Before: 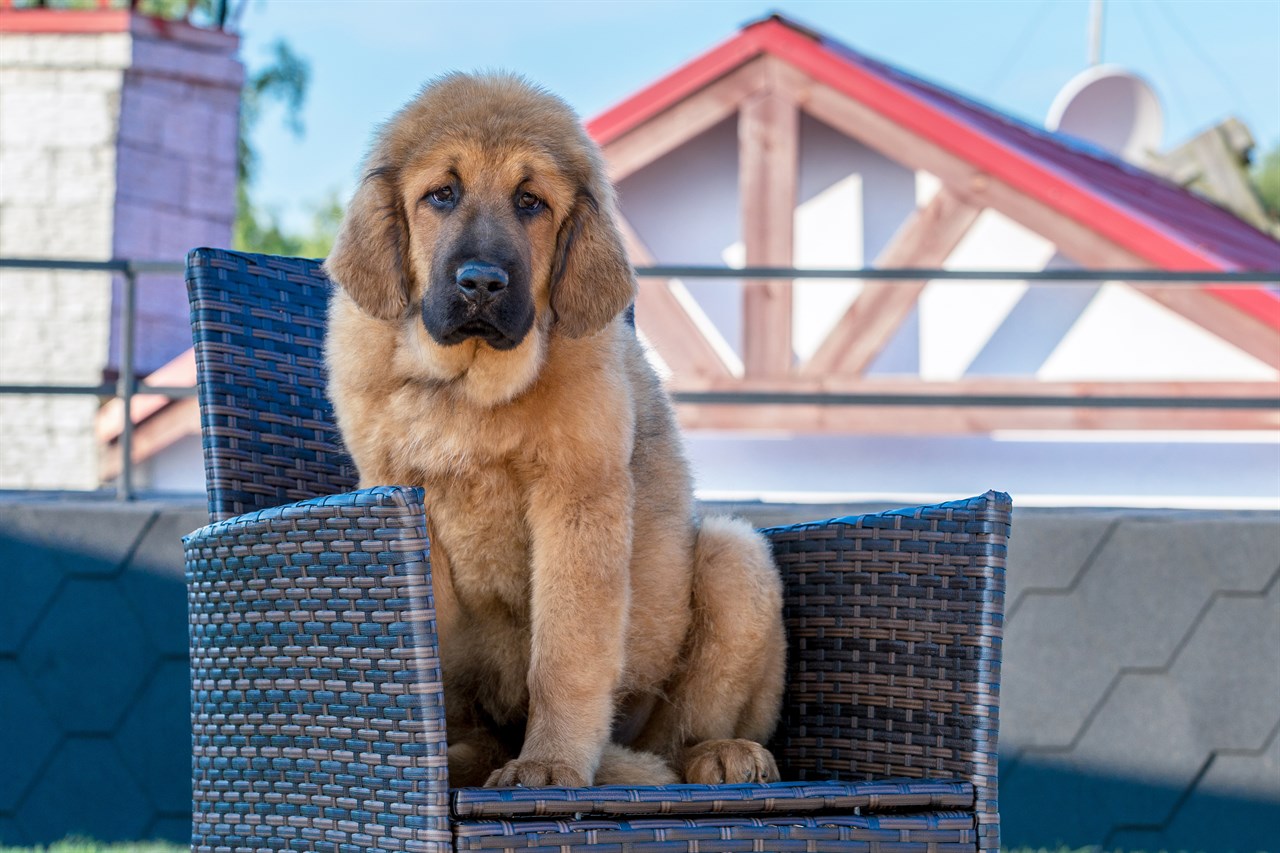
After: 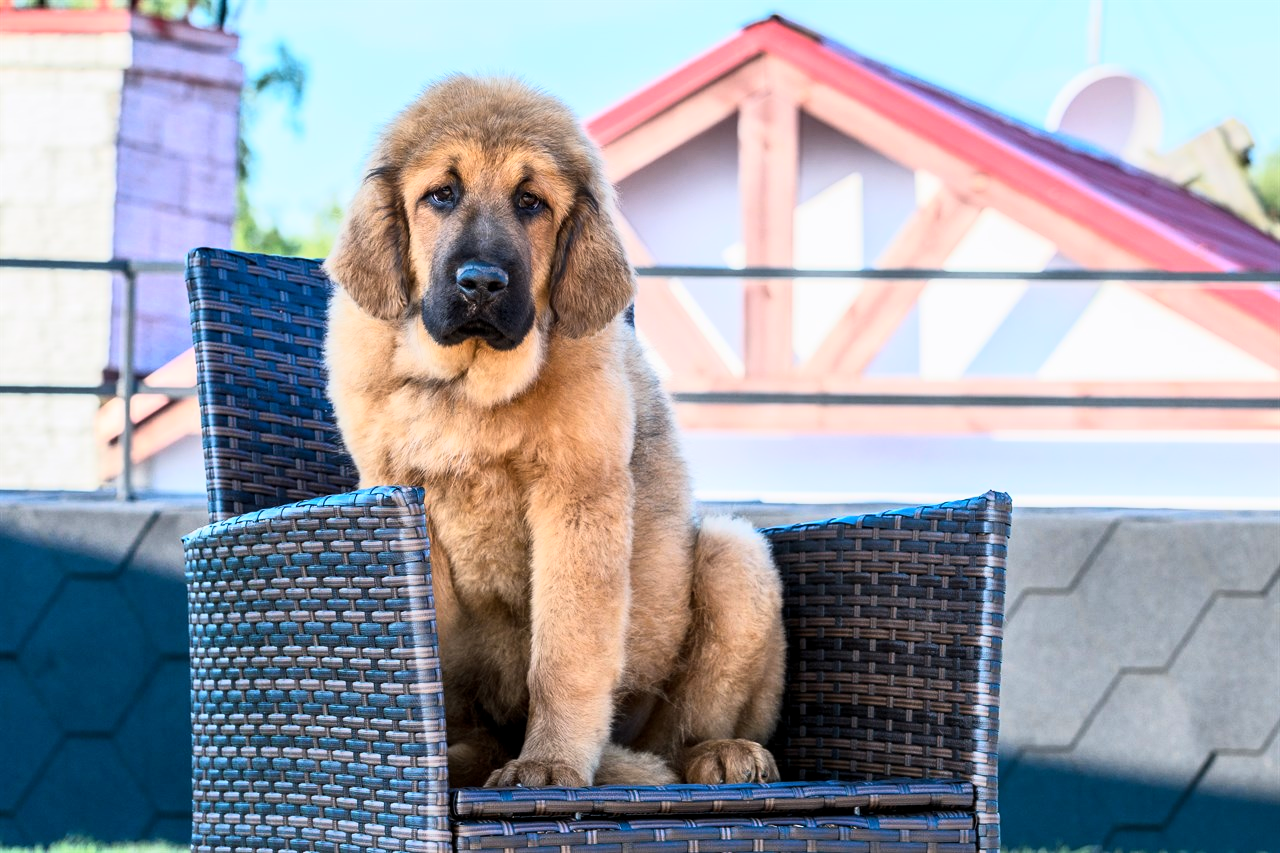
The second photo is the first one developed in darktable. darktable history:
exposure: black level correction 0.001, exposure -0.122 EV, compensate exposure bias true, compensate highlight preservation false
tone equalizer: -8 EV -0.751 EV, -7 EV -0.701 EV, -6 EV -0.631 EV, -5 EV -0.362 EV, -3 EV 0.382 EV, -2 EV 0.6 EV, -1 EV 0.693 EV, +0 EV 0.759 EV, edges refinement/feathering 500, mask exposure compensation -1.57 EV, preserve details no
base curve: curves: ch0 [(0, 0) (0.088, 0.125) (0.176, 0.251) (0.354, 0.501) (0.613, 0.749) (1, 0.877)]
